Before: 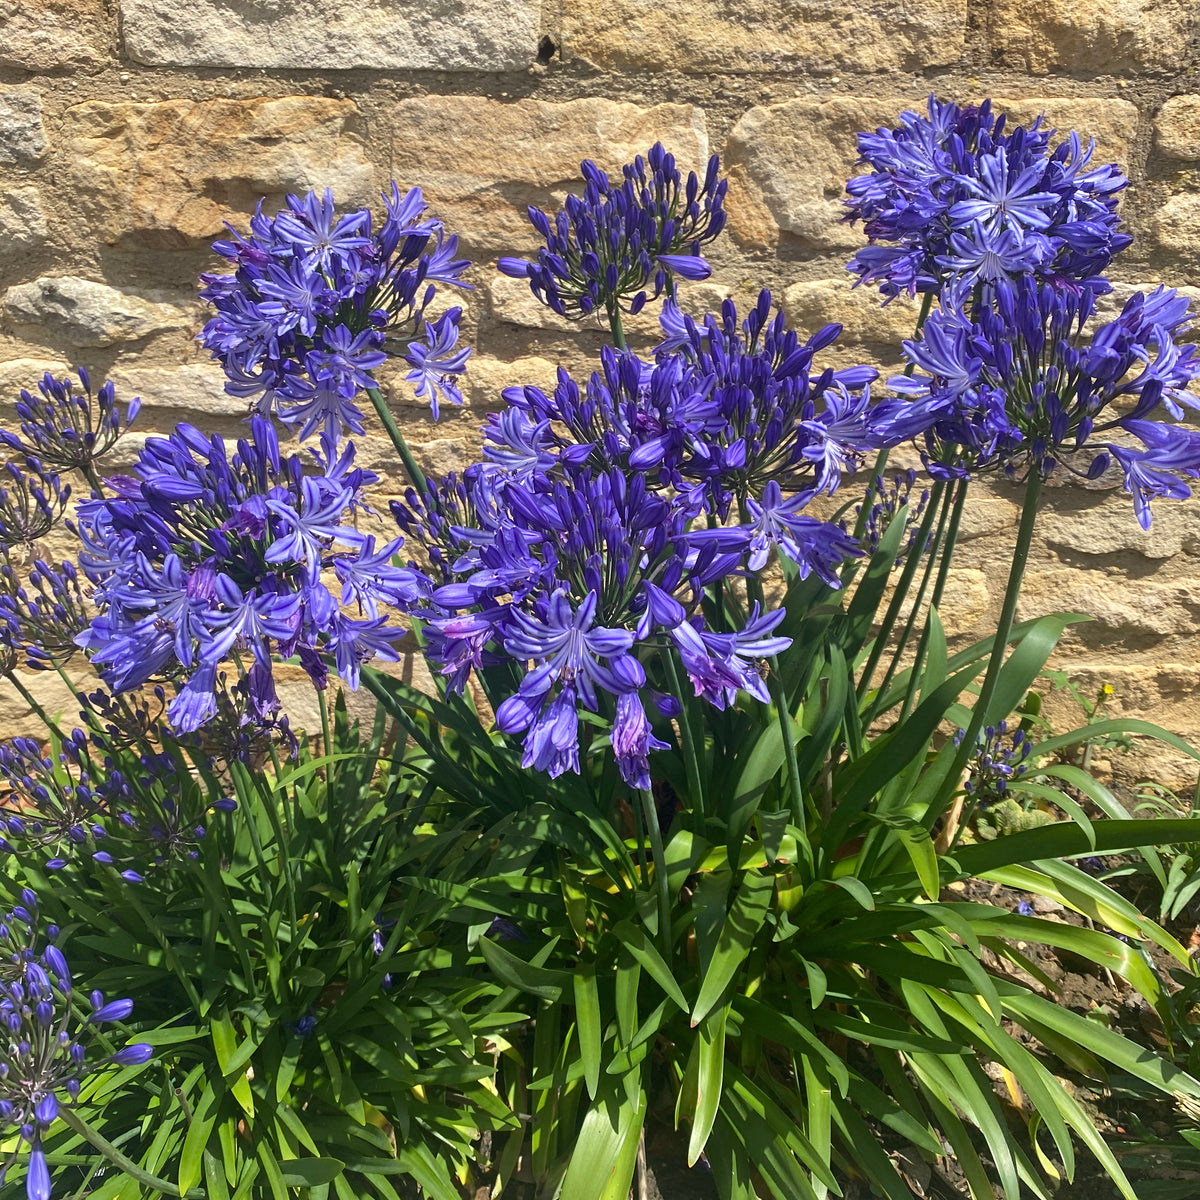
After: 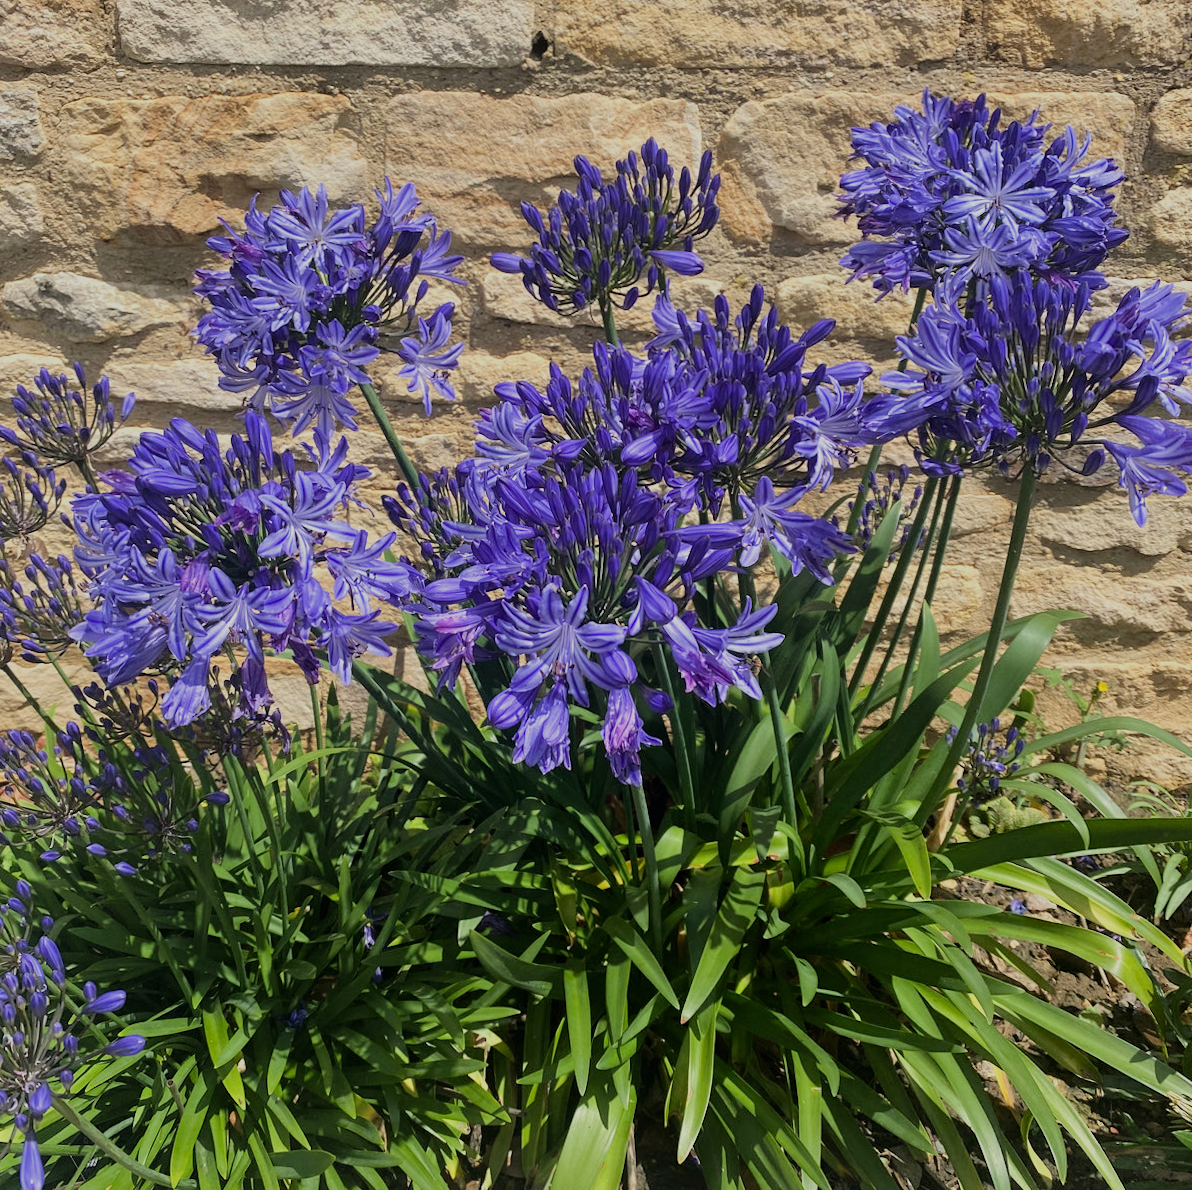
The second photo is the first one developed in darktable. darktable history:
filmic rgb: black relative exposure -7.32 EV, white relative exposure 5.09 EV, hardness 3.2
rotate and perspective: rotation 0.192°, lens shift (horizontal) -0.015, crop left 0.005, crop right 0.996, crop top 0.006, crop bottom 0.99
